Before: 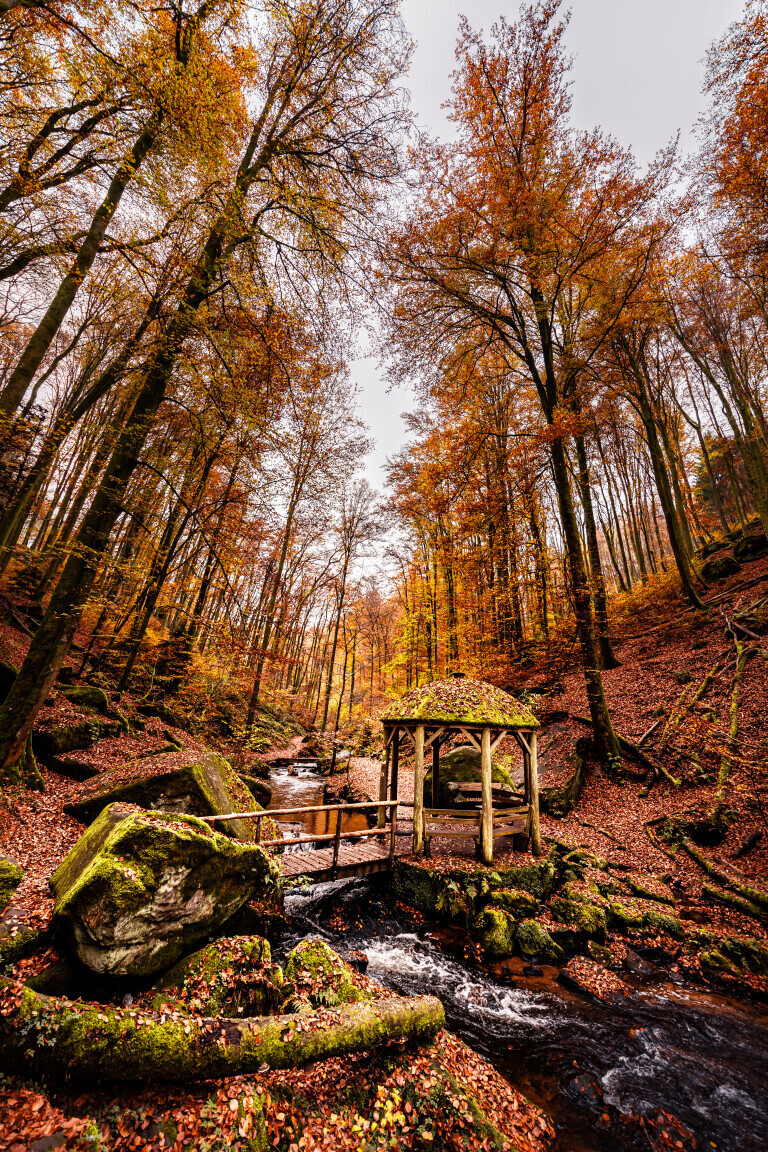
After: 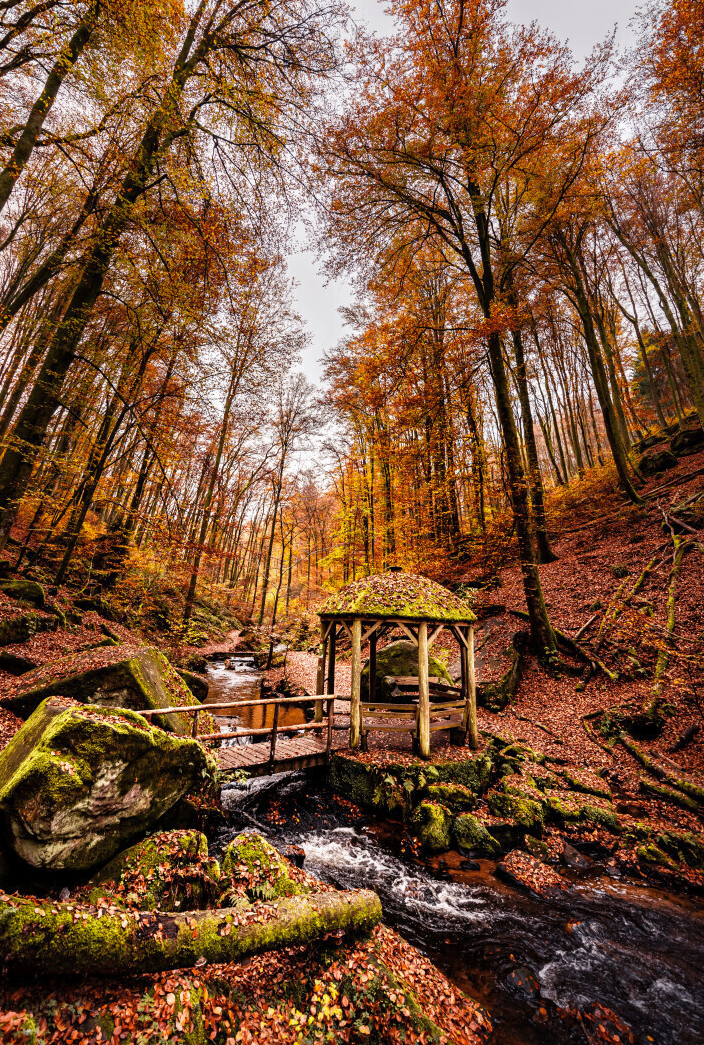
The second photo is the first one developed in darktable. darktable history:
shadows and highlights: shadows 25, highlights -25
crop and rotate: left 8.262%, top 9.226%
